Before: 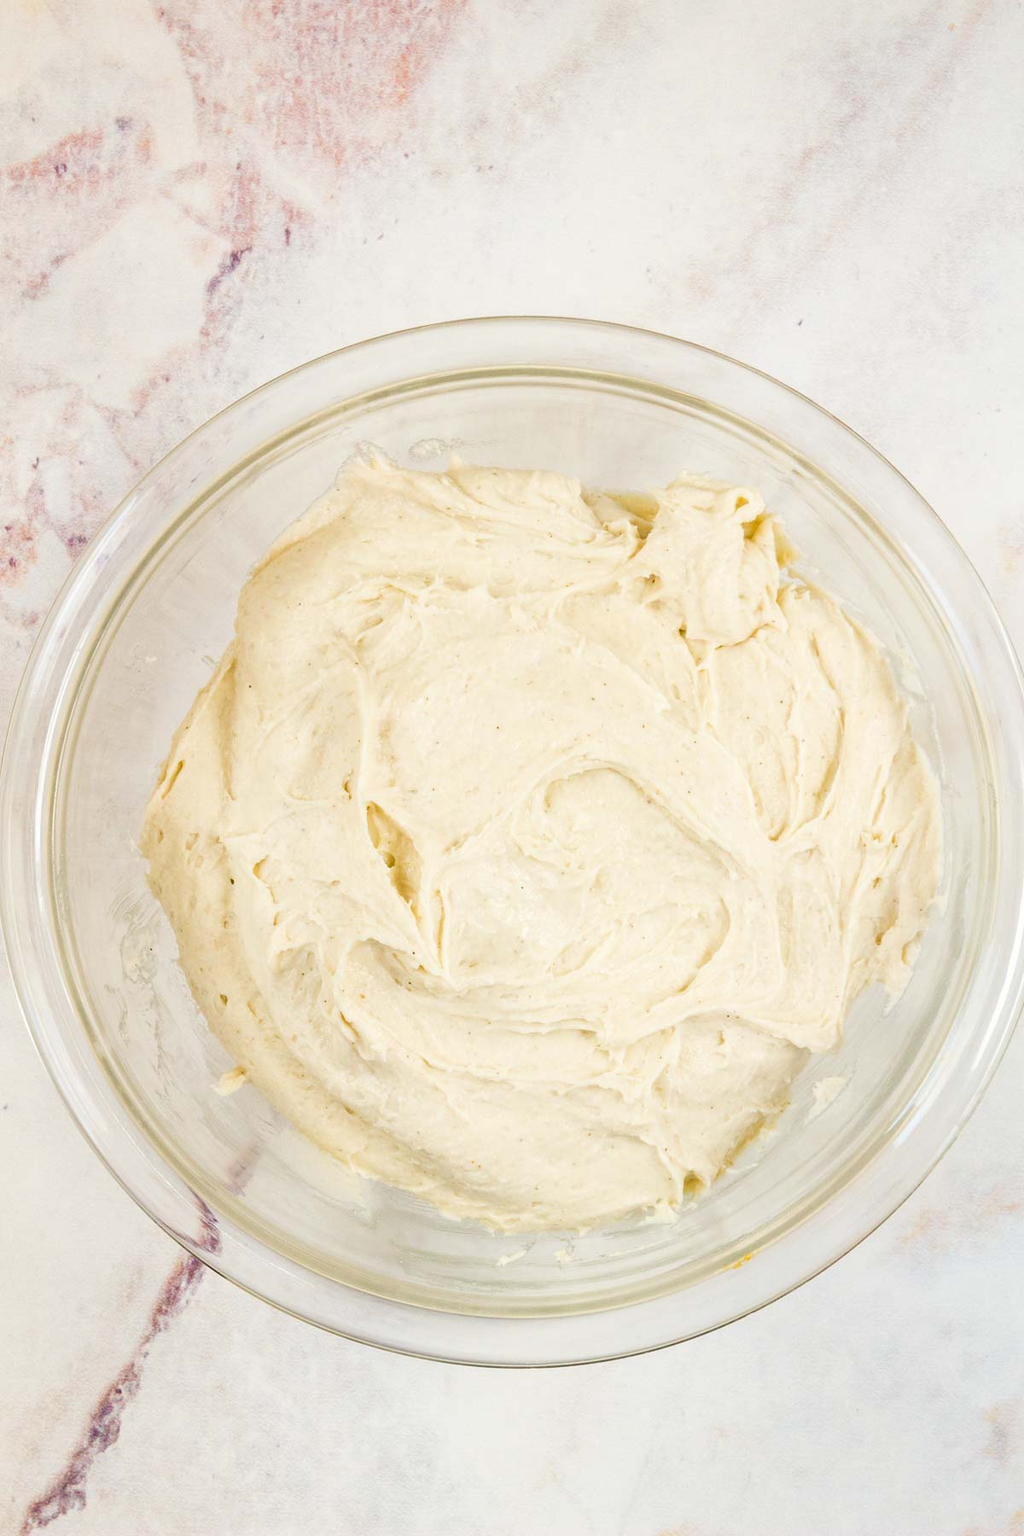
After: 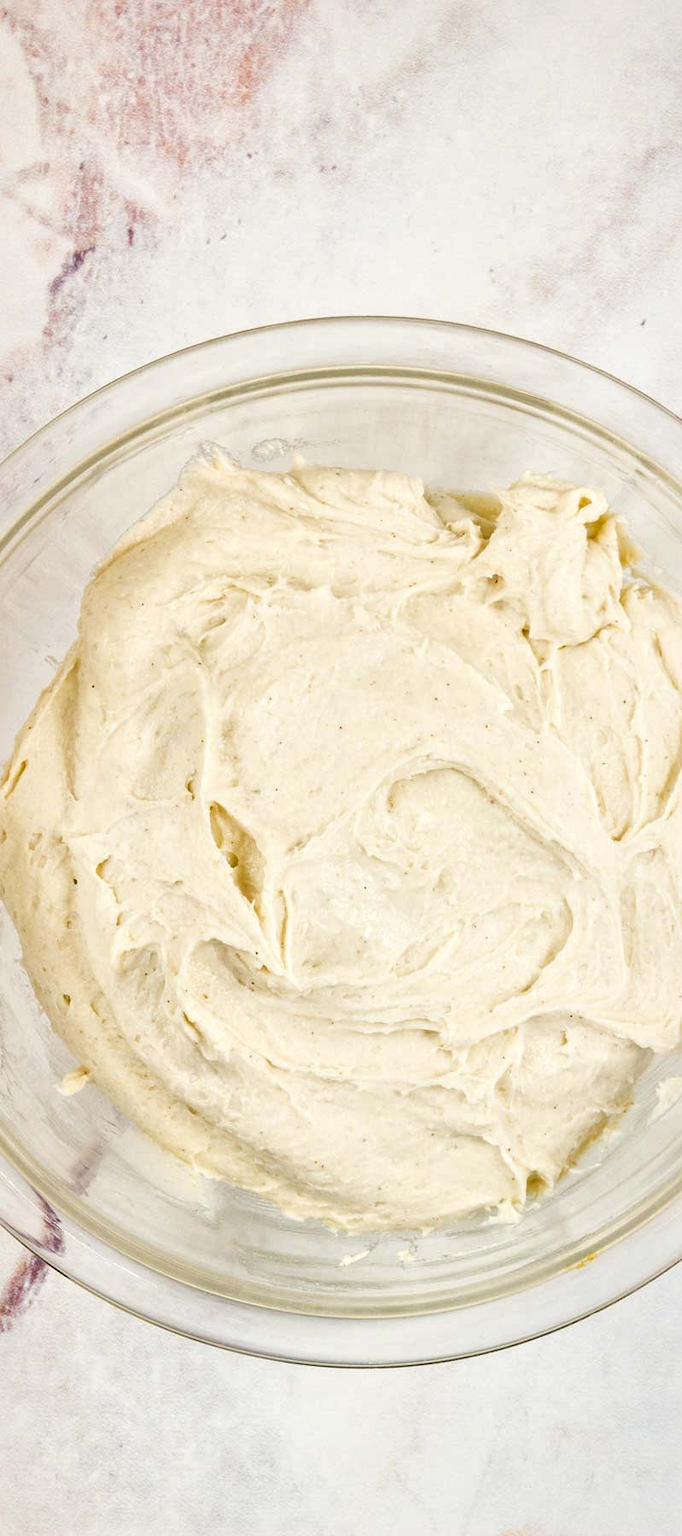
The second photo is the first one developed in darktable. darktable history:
local contrast: mode bilateral grid, contrast 49, coarseness 51, detail 150%, midtone range 0.2
crop: left 15.381%, right 17.882%
